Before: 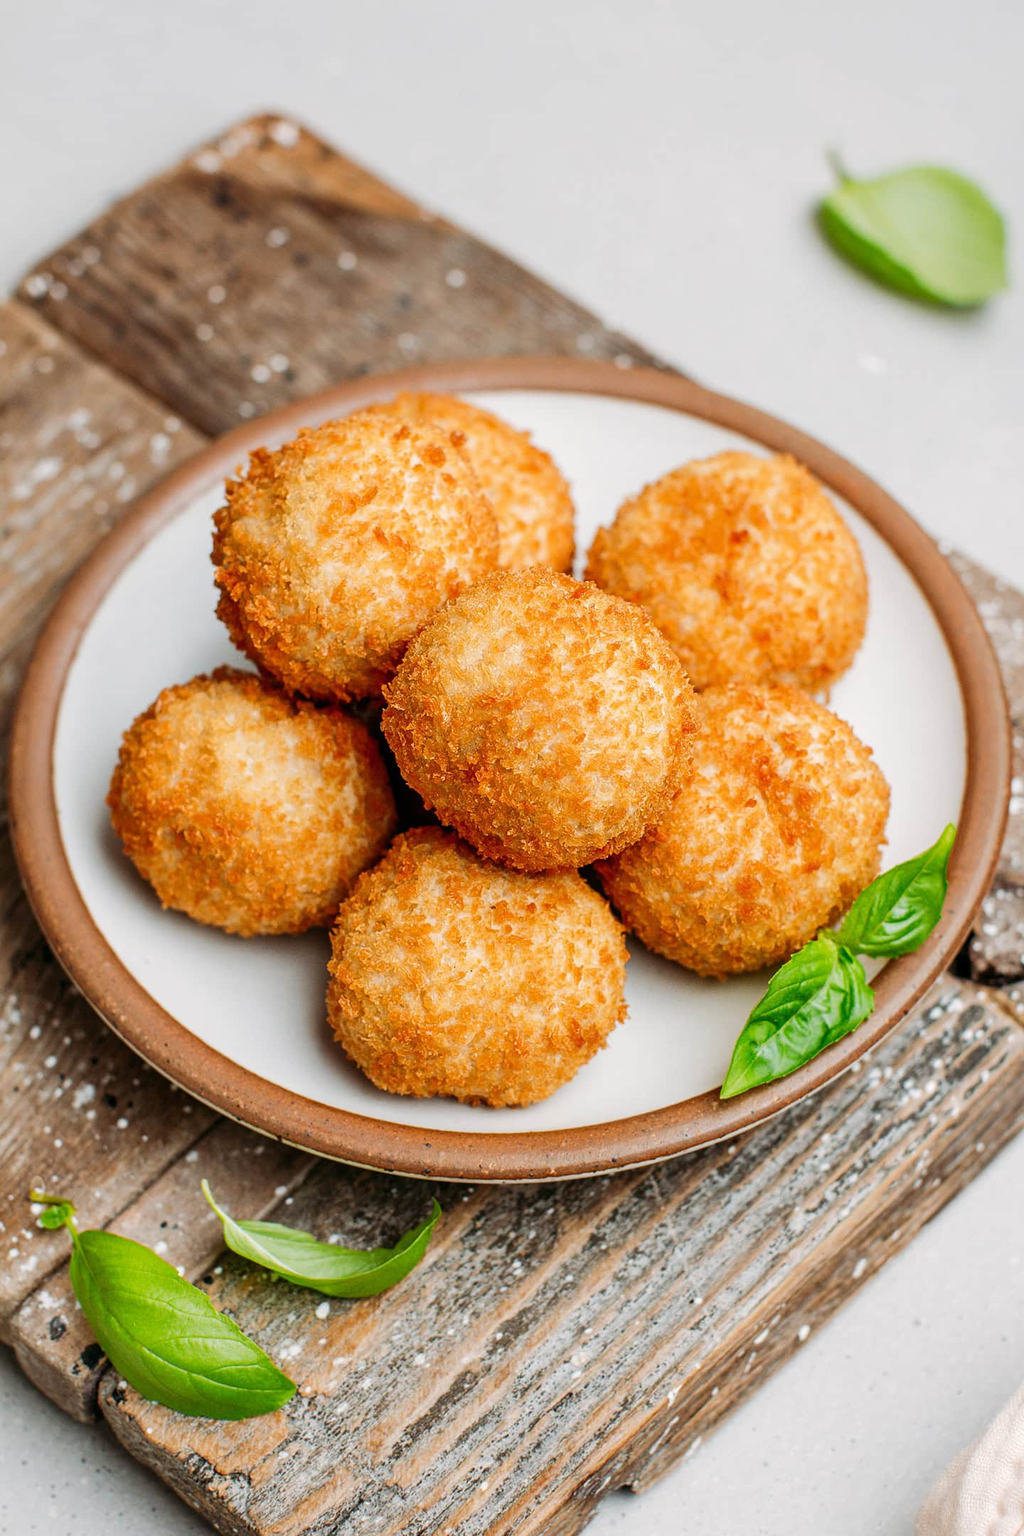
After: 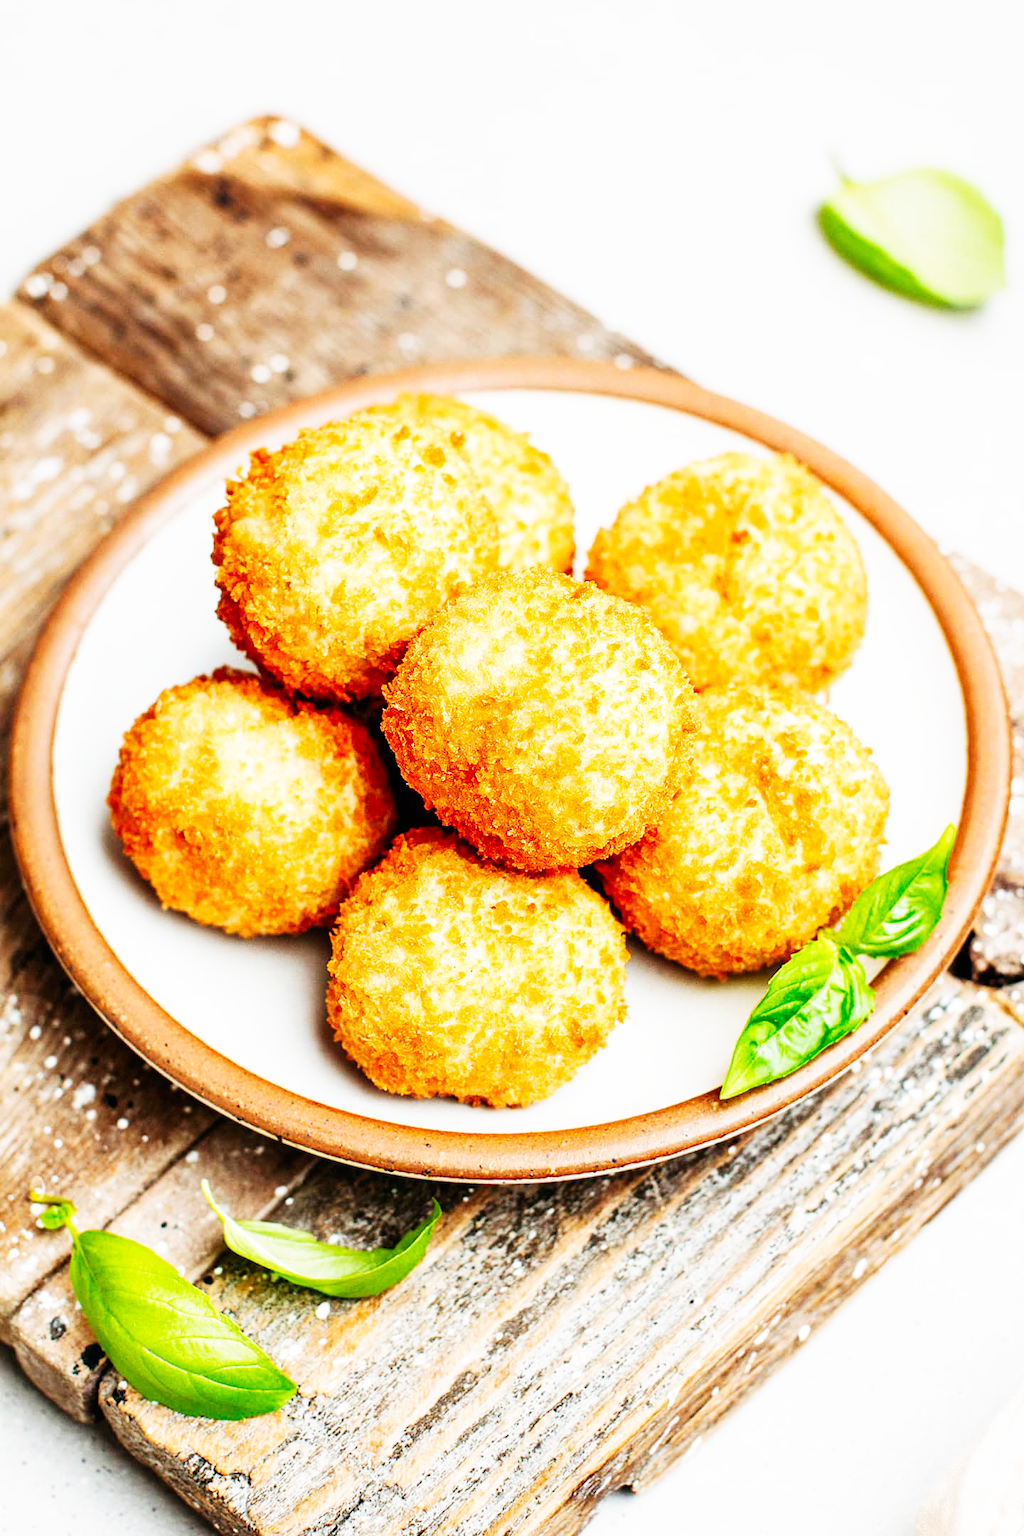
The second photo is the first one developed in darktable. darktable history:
tone equalizer: edges refinement/feathering 500, mask exposure compensation -1.24 EV, preserve details no
base curve: curves: ch0 [(0, 0) (0.007, 0.004) (0.027, 0.03) (0.046, 0.07) (0.207, 0.54) (0.442, 0.872) (0.673, 0.972) (1, 1)], preserve colors none
